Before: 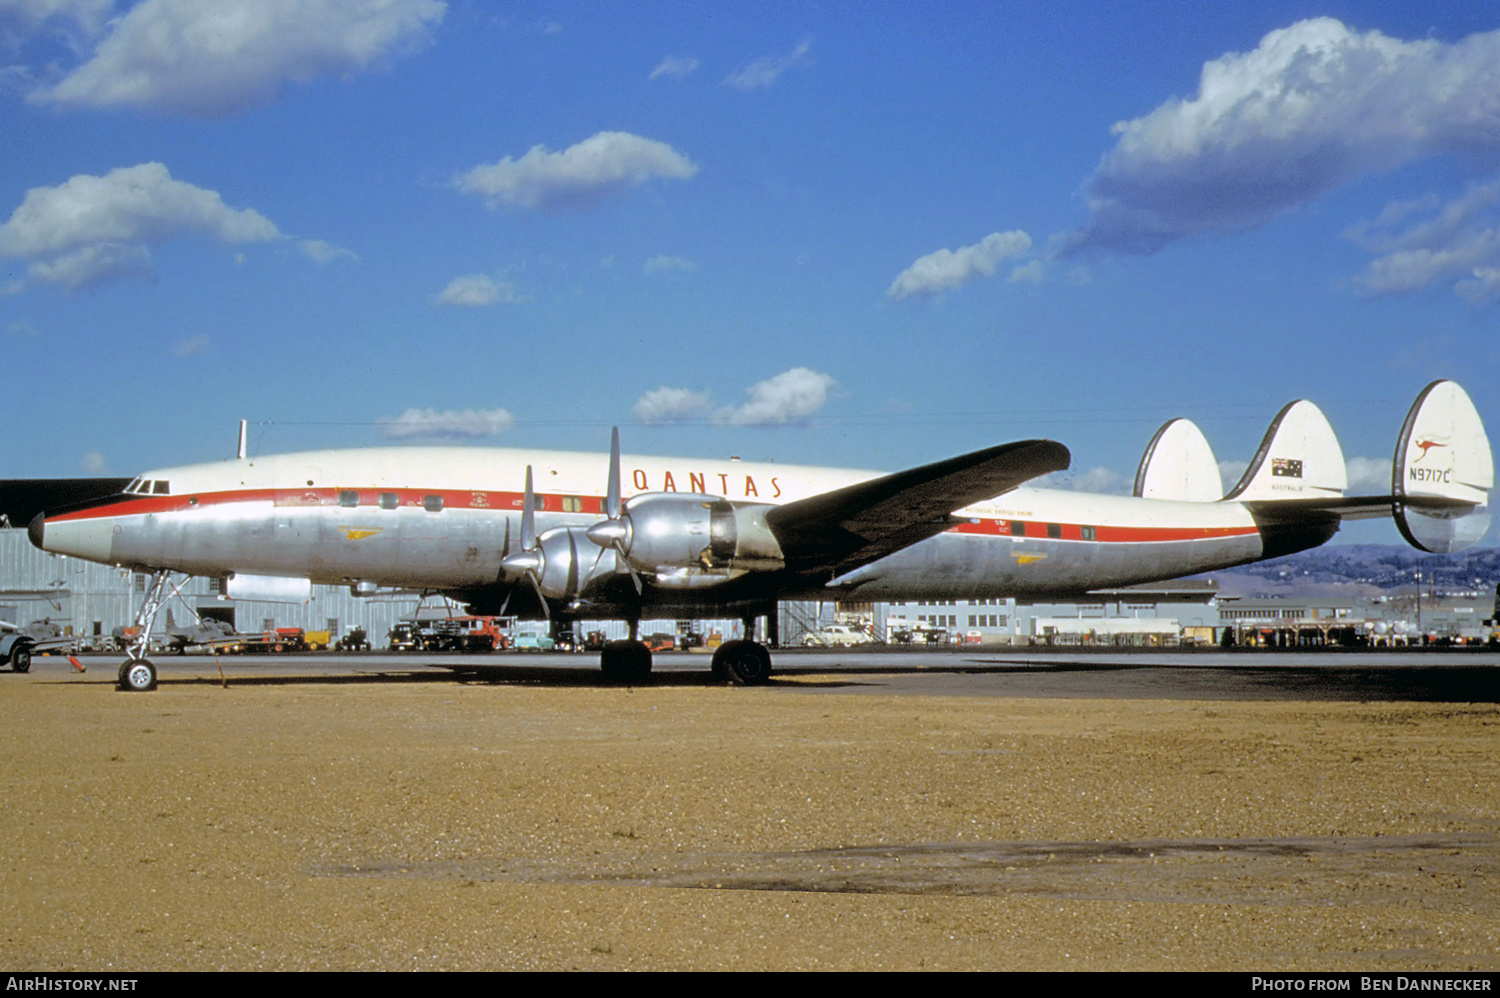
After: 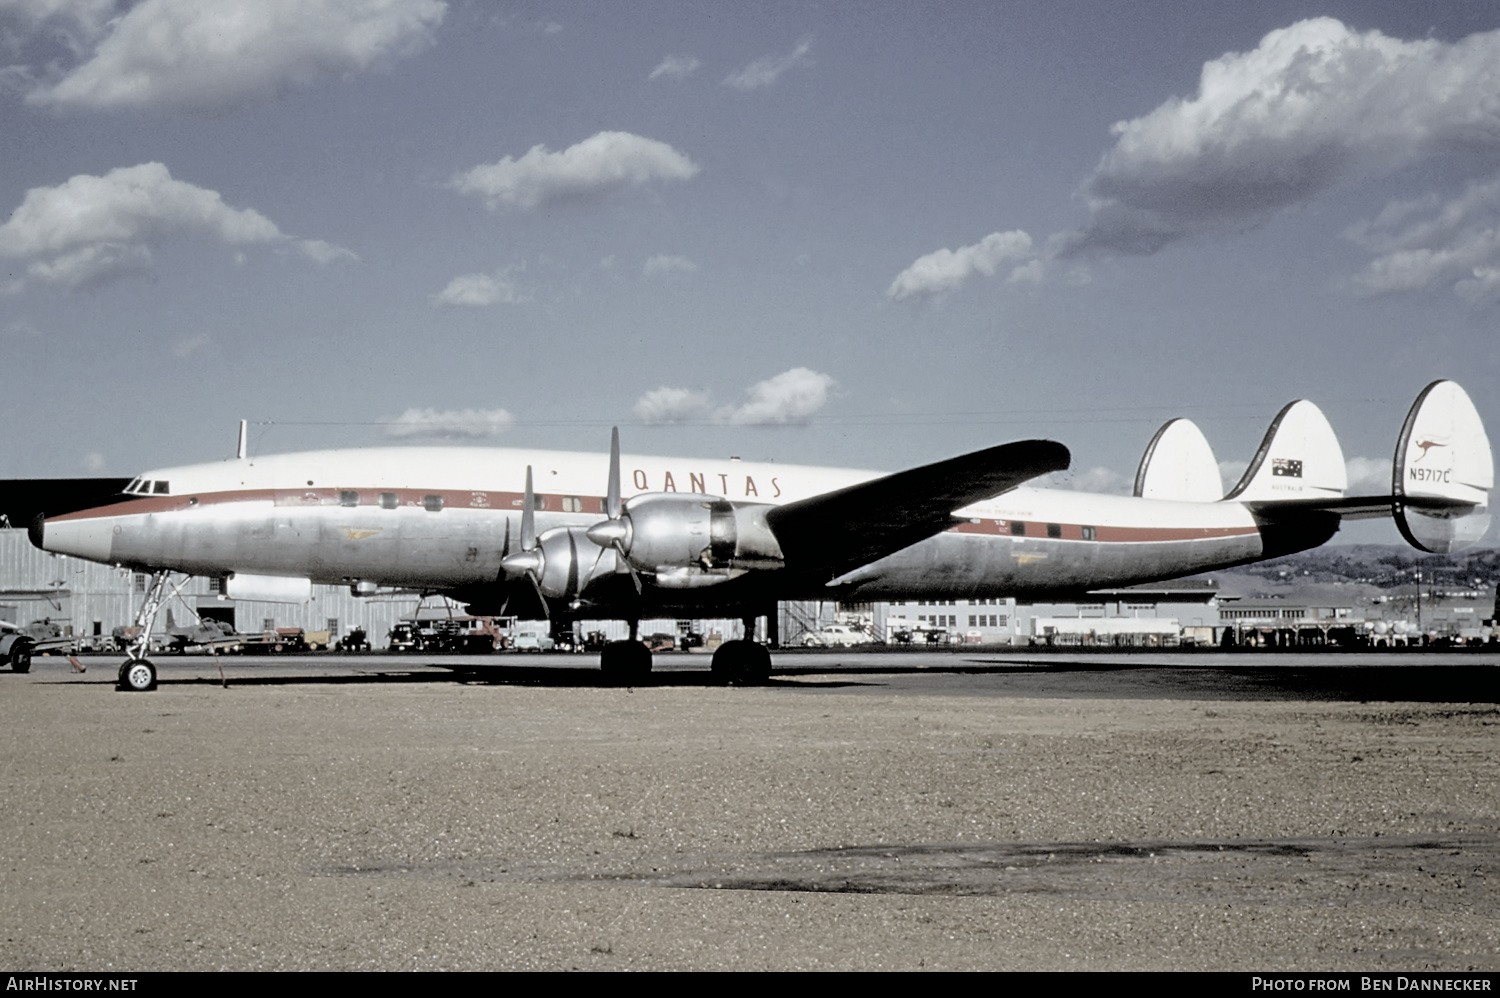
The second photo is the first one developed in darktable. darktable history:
filmic rgb: black relative exposure -3.97 EV, white relative exposure 2.99 EV, hardness 2.98, contrast 1.506
color correction: highlights b* -0.055, saturation 0.265
